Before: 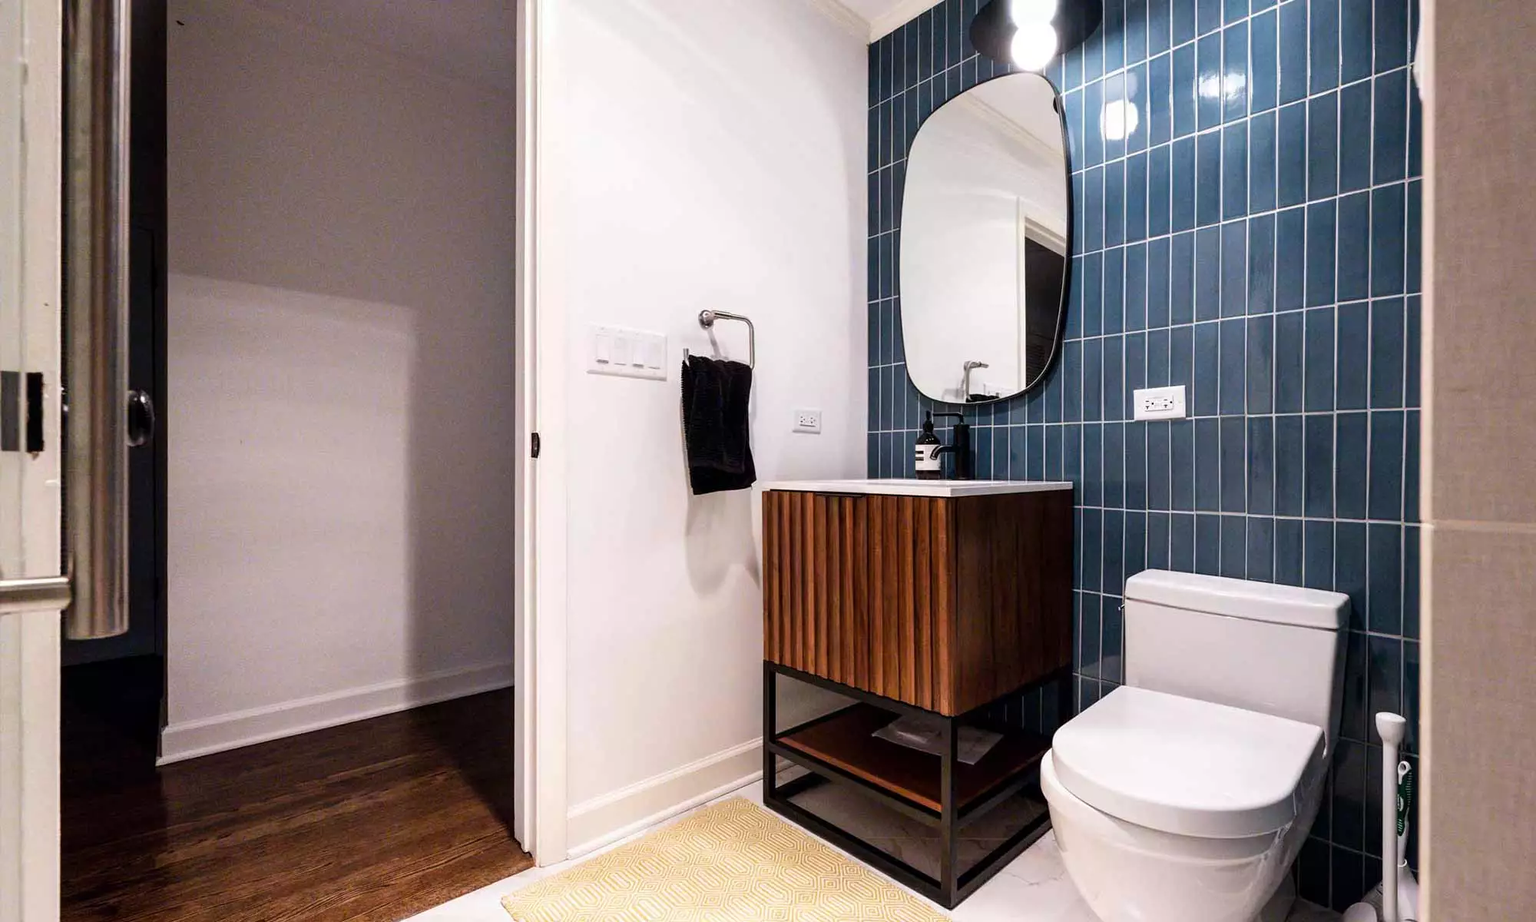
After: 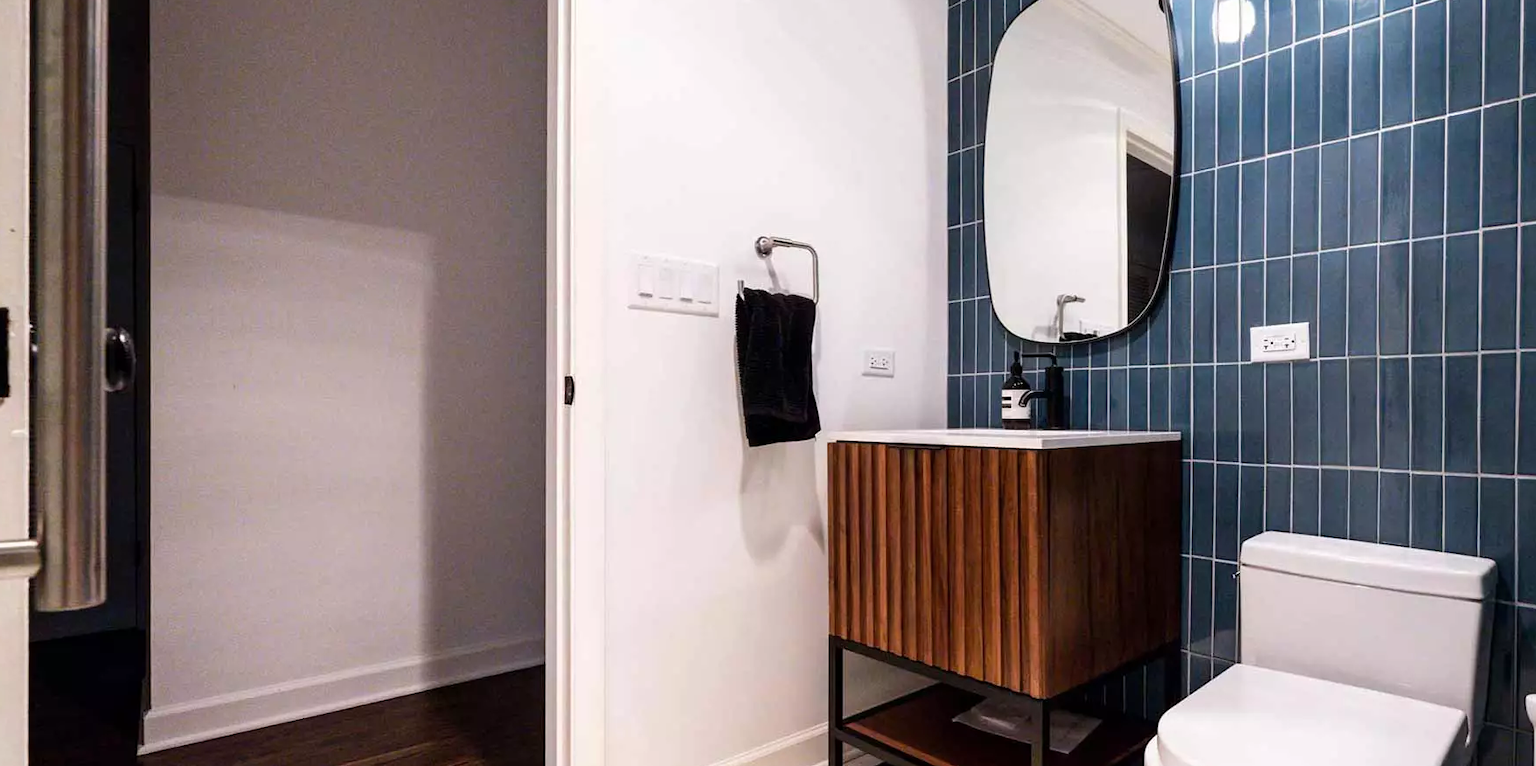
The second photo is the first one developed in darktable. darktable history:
crop and rotate: left 2.334%, top 11.137%, right 9.803%, bottom 15.726%
